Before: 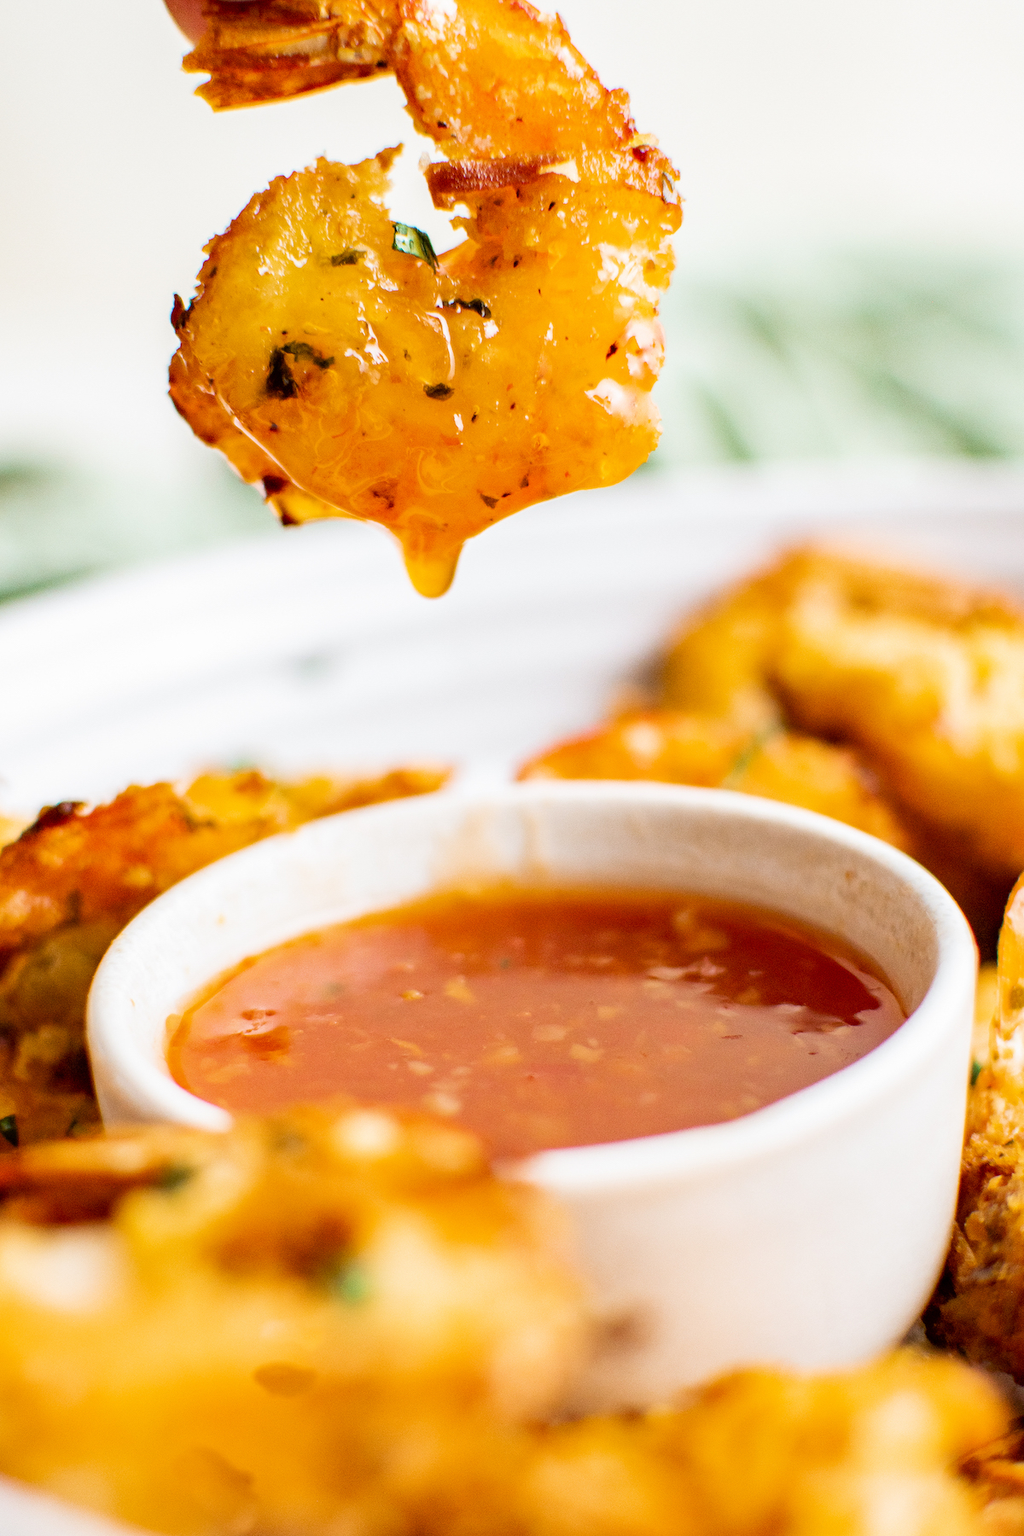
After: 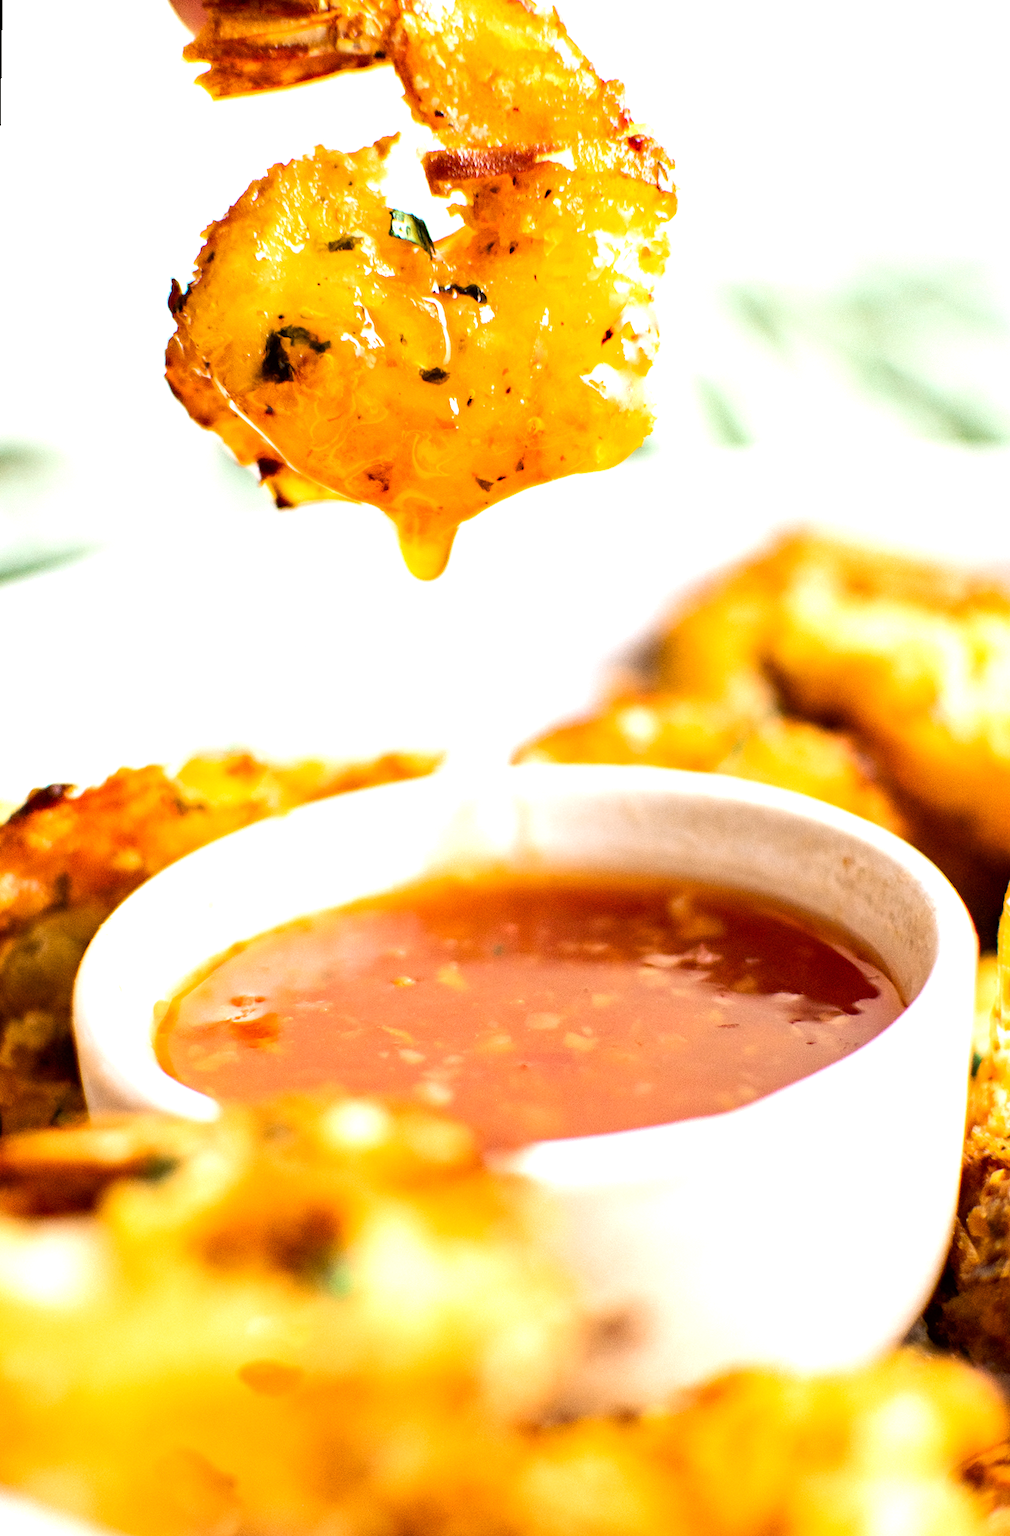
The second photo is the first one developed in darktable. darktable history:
rotate and perspective: rotation 0.226°, lens shift (vertical) -0.042, crop left 0.023, crop right 0.982, crop top 0.006, crop bottom 0.994
tone equalizer: -8 EV -0.75 EV, -7 EV -0.7 EV, -6 EV -0.6 EV, -5 EV -0.4 EV, -3 EV 0.4 EV, -2 EV 0.6 EV, -1 EV 0.7 EV, +0 EV 0.75 EV, edges refinement/feathering 500, mask exposure compensation -1.57 EV, preserve details no
